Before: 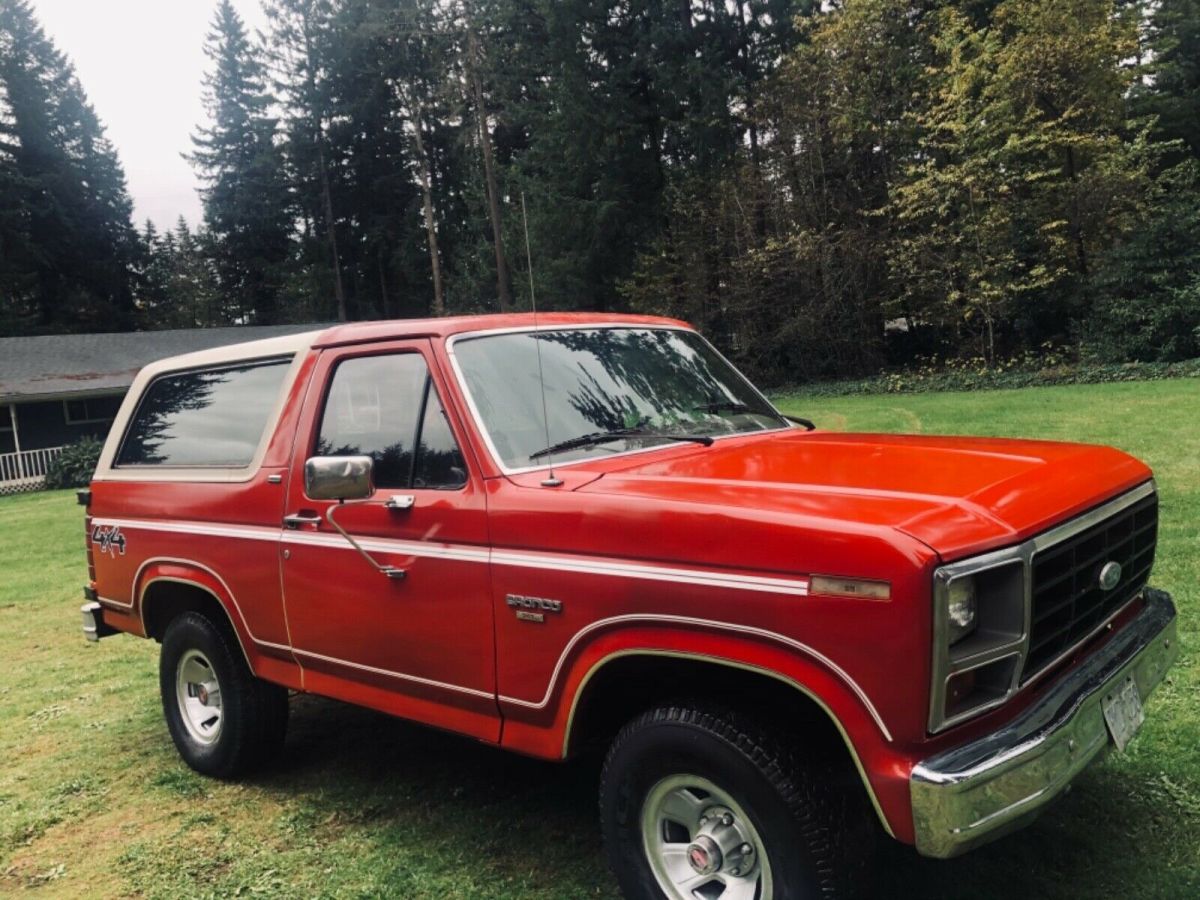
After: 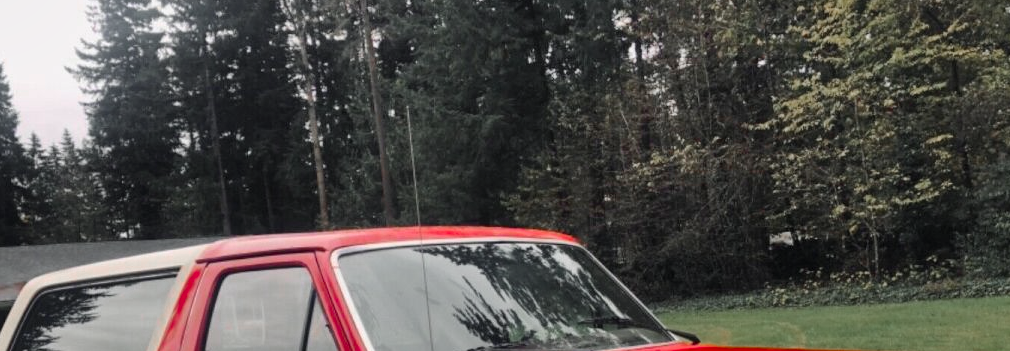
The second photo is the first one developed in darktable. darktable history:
color zones: curves: ch0 [(0, 0.48) (0.209, 0.398) (0.305, 0.332) (0.429, 0.493) (0.571, 0.5) (0.714, 0.5) (0.857, 0.5) (1, 0.48)]; ch1 [(0, 0.736) (0.143, 0.625) (0.225, 0.371) (0.429, 0.256) (0.571, 0.241) (0.714, 0.213) (0.857, 0.48) (1, 0.736)]; ch2 [(0, 0.448) (0.143, 0.498) (0.286, 0.5) (0.429, 0.5) (0.571, 0.5) (0.714, 0.5) (0.857, 0.5) (1, 0.448)]
crop and rotate: left 9.648%, top 9.565%, right 6.114%, bottom 51.327%
shadows and highlights: low approximation 0.01, soften with gaussian
